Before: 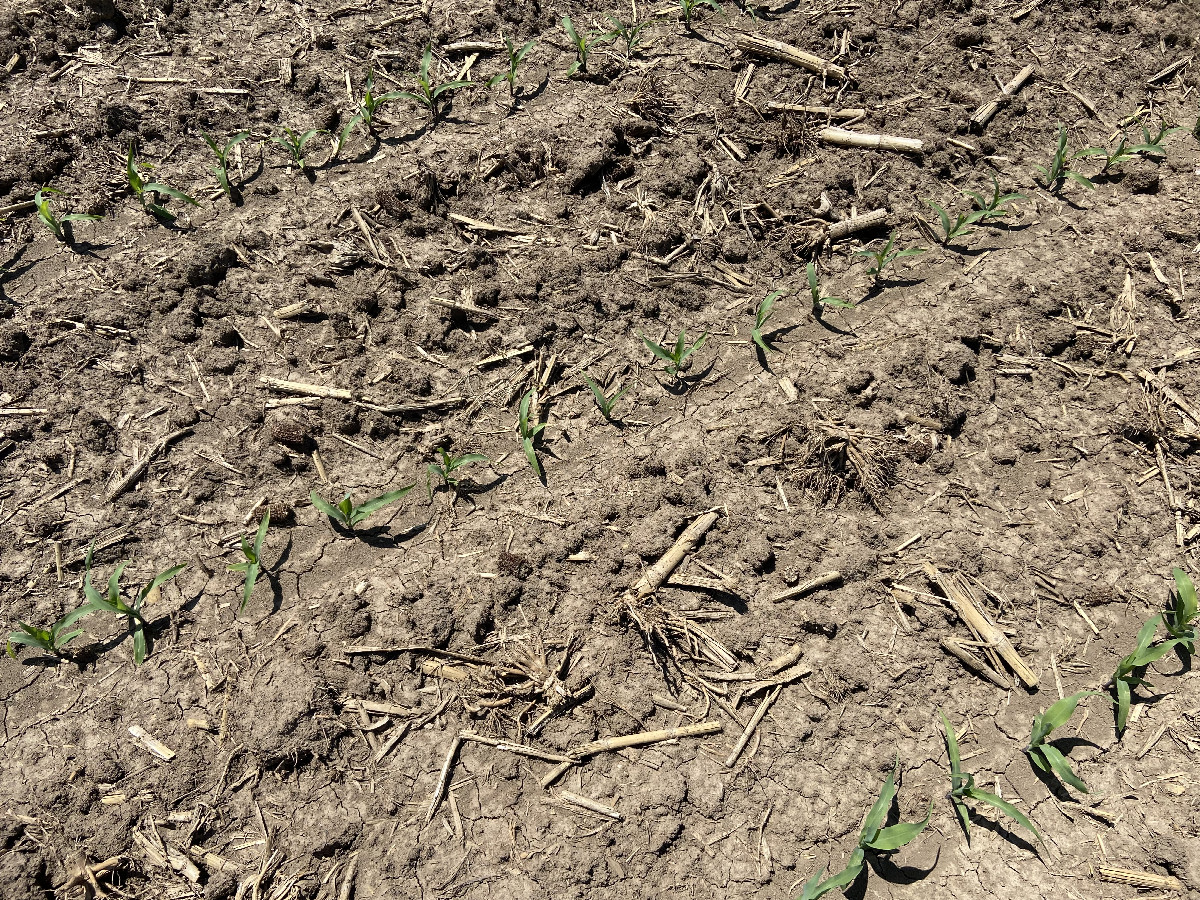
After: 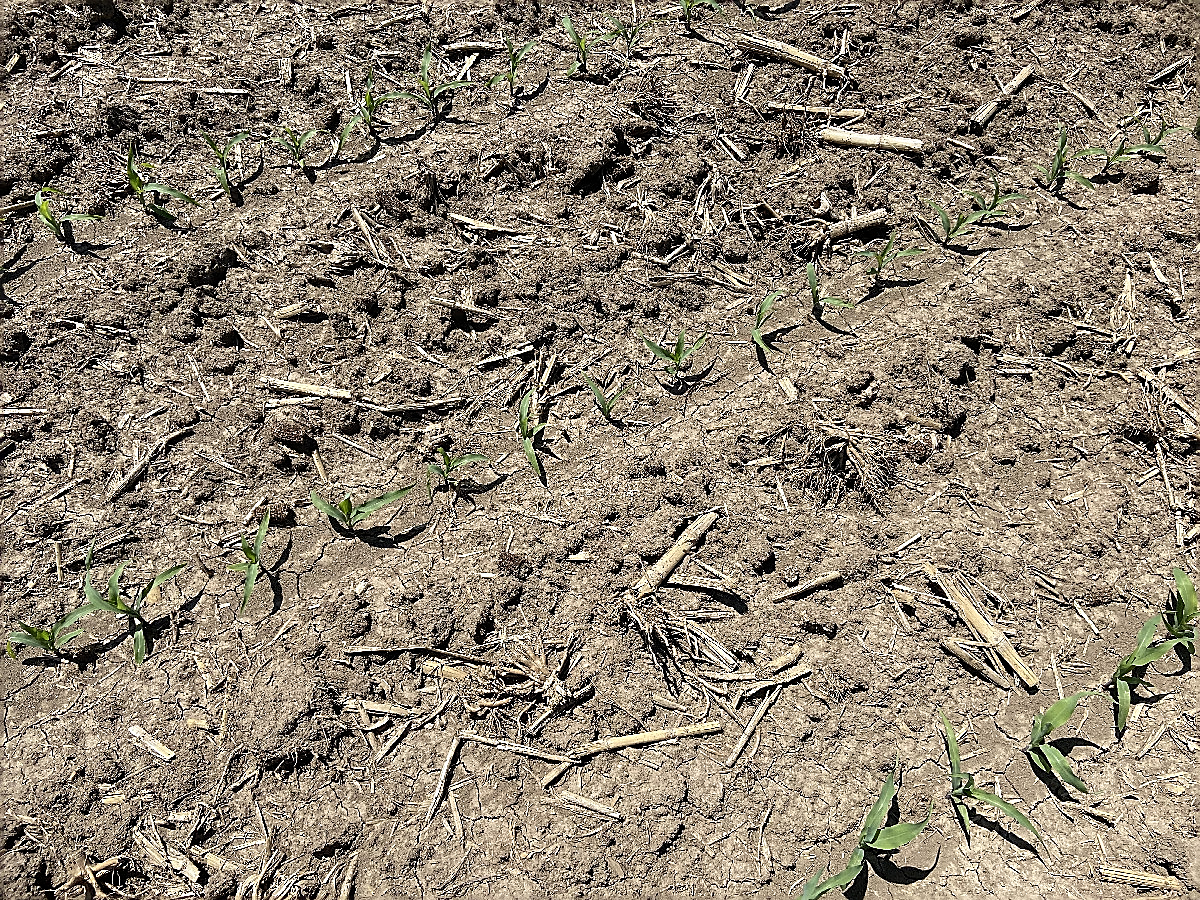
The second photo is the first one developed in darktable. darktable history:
sharpen: radius 1.376, amount 1.233, threshold 0.634
